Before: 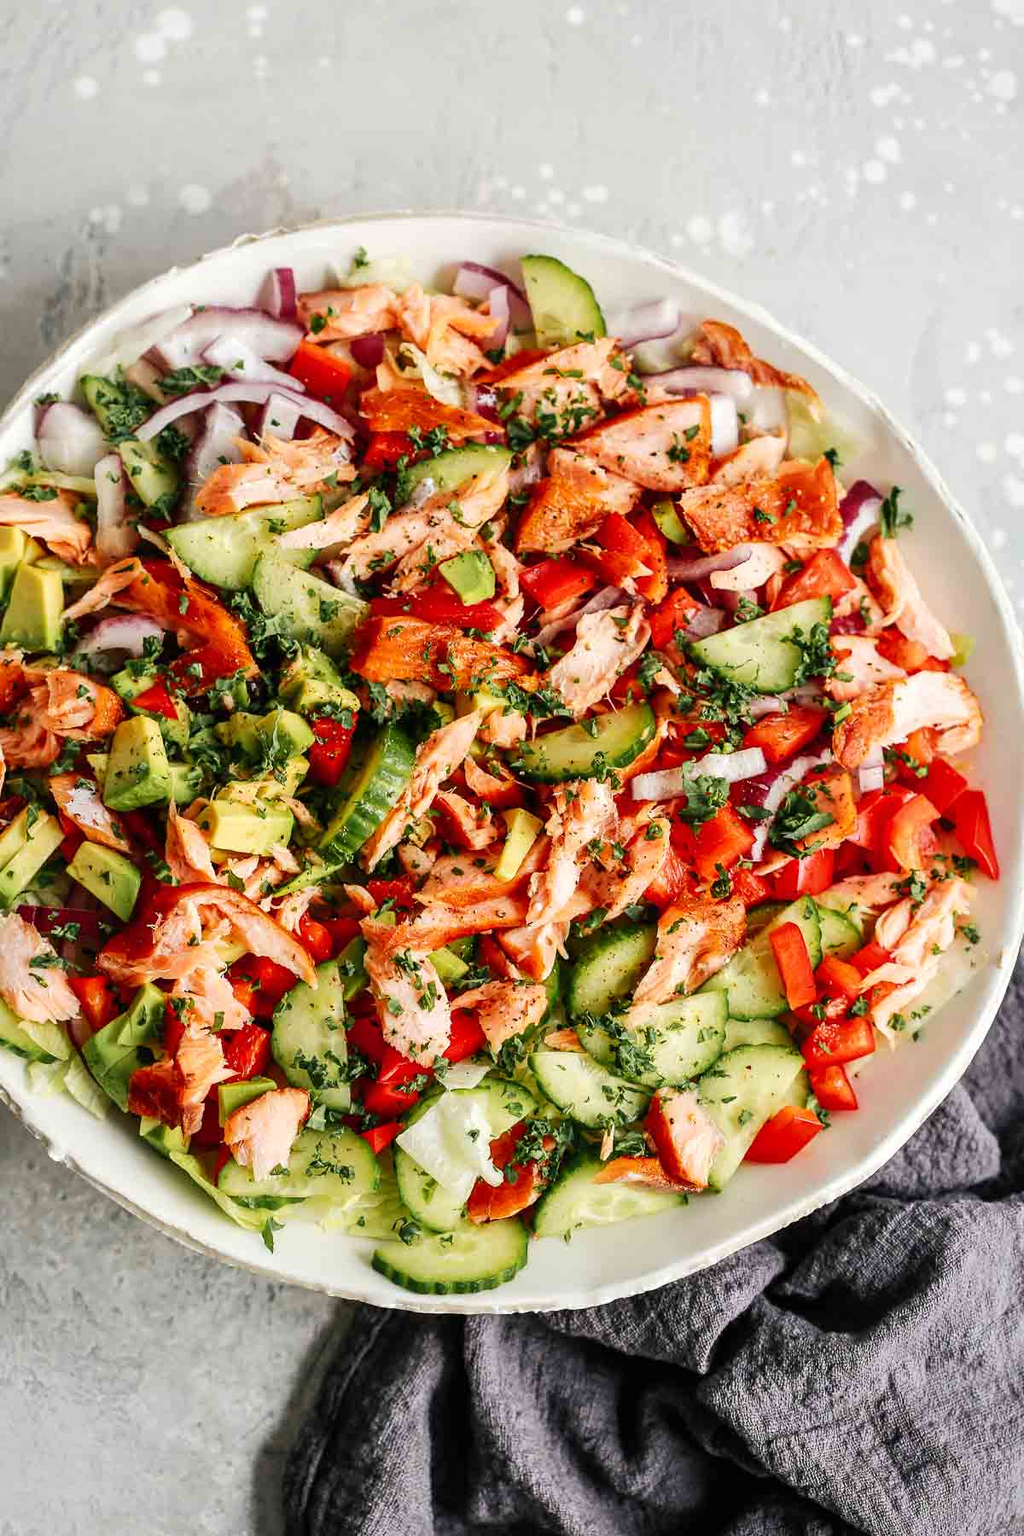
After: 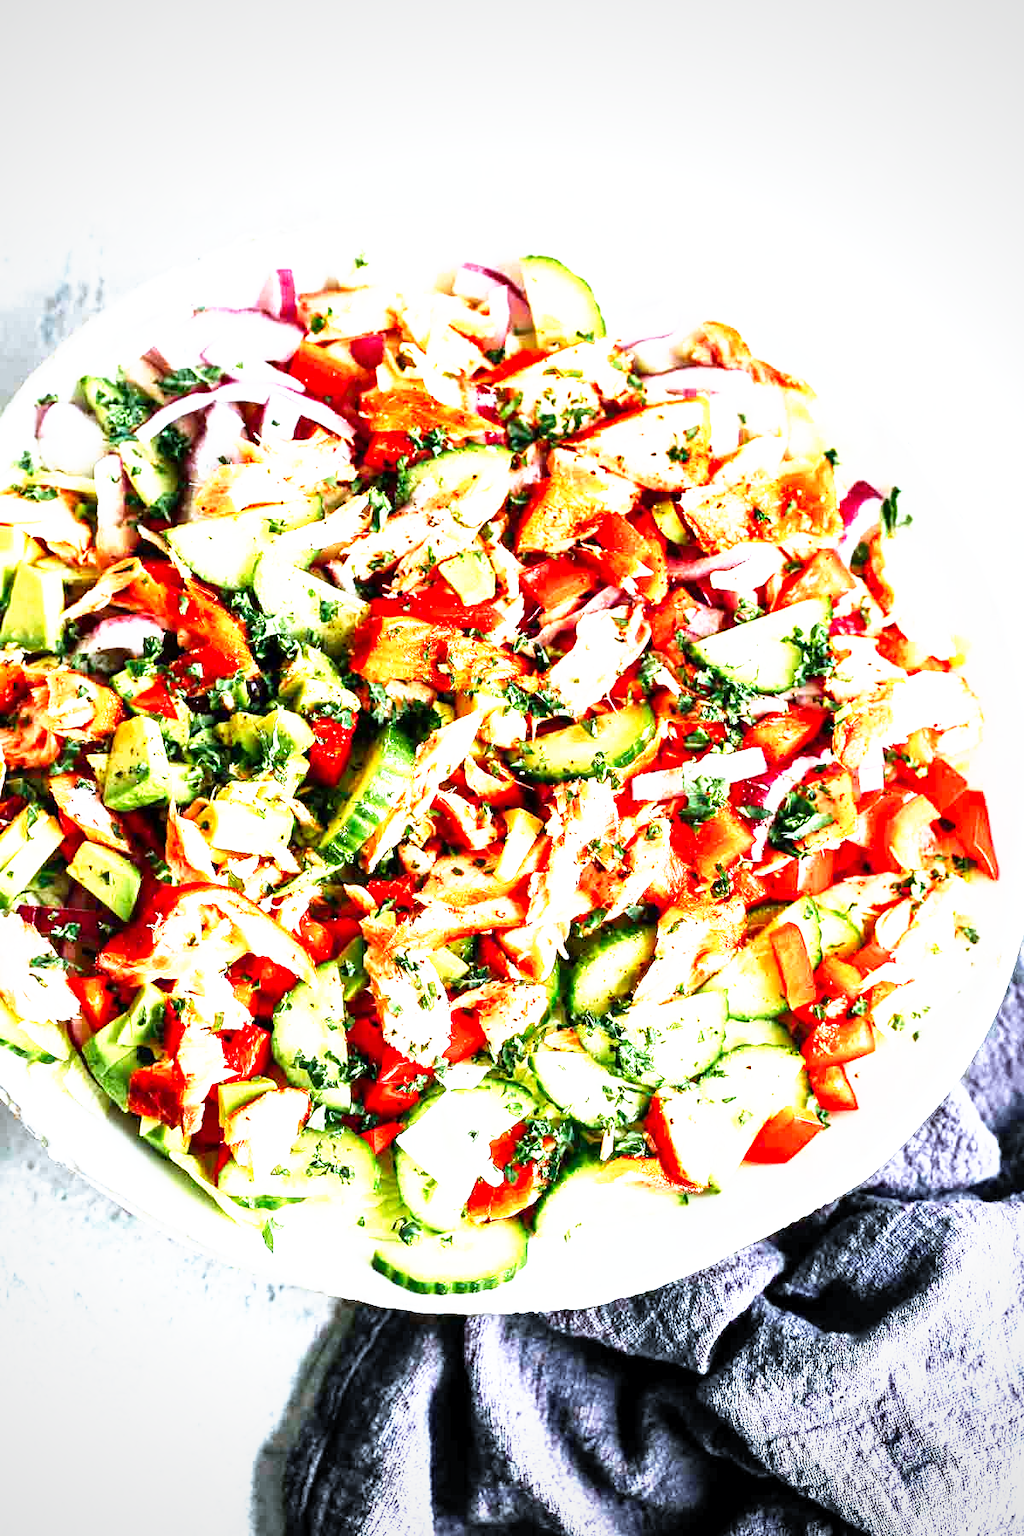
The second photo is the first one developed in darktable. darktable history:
vignetting: fall-off radius 81.94%
exposure: black level correction 0.001, exposure 0.5 EV, compensate exposure bias true, compensate highlight preservation false
tone curve: curves: ch0 [(0, 0) (0.003, 0.001) (0.011, 0.005) (0.025, 0.011) (0.044, 0.02) (0.069, 0.031) (0.1, 0.045) (0.136, 0.078) (0.177, 0.124) (0.224, 0.18) (0.277, 0.245) (0.335, 0.315) (0.399, 0.393) (0.468, 0.477) (0.543, 0.569) (0.623, 0.666) (0.709, 0.771) (0.801, 0.871) (0.898, 0.965) (1, 1)], preserve colors none
color calibration: x 0.37, y 0.382, temperature 4313.32 K
base curve: curves: ch0 [(0, 0) (0.495, 0.917) (1, 1)], preserve colors none
white balance: red 0.967, blue 1.049
